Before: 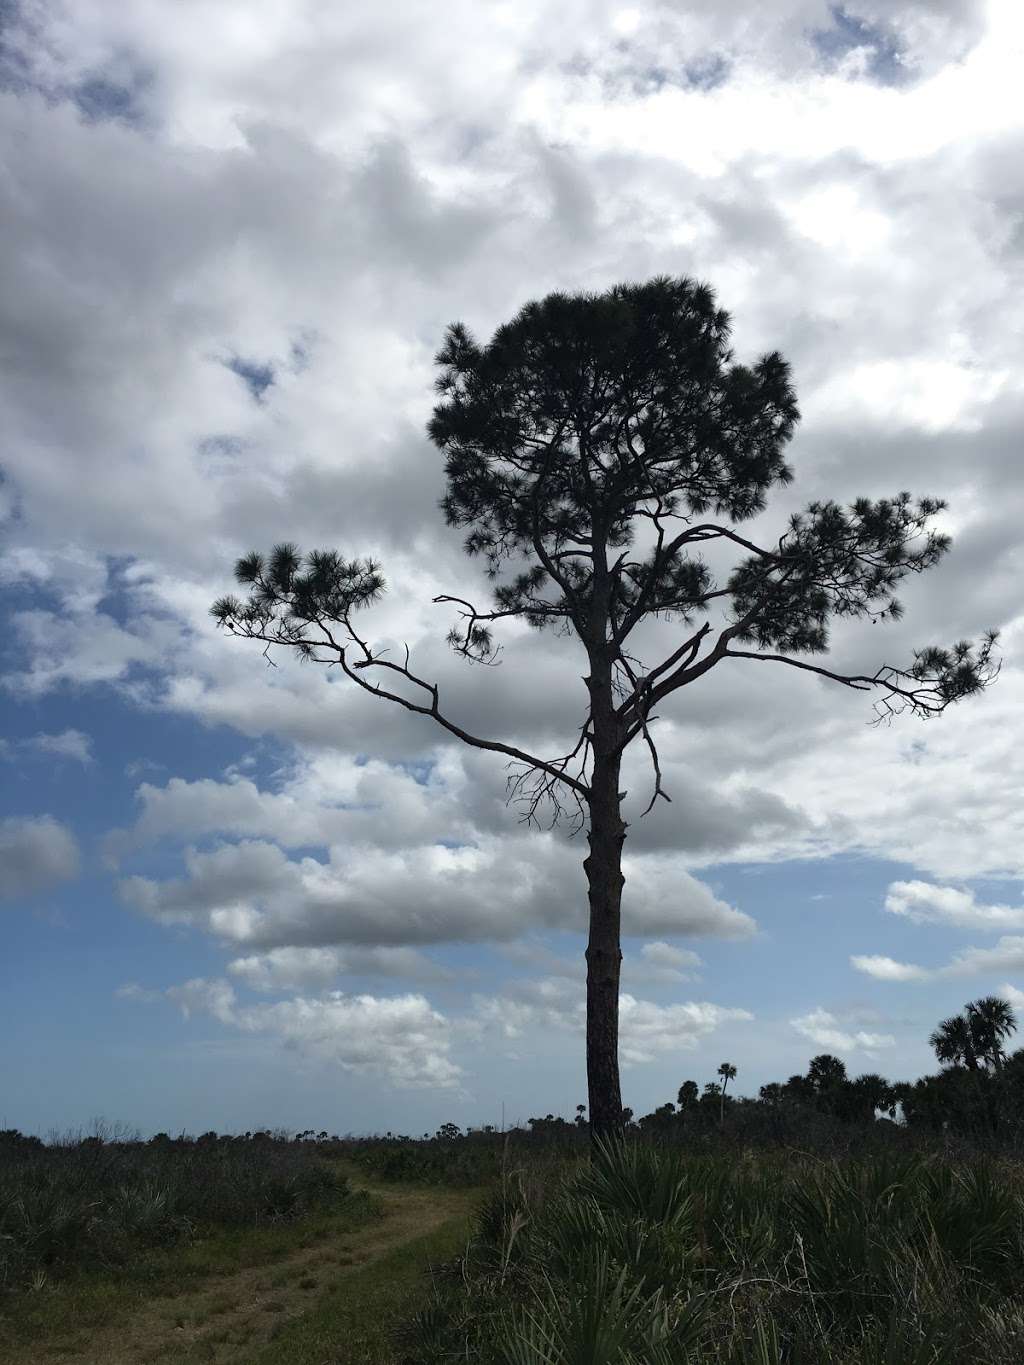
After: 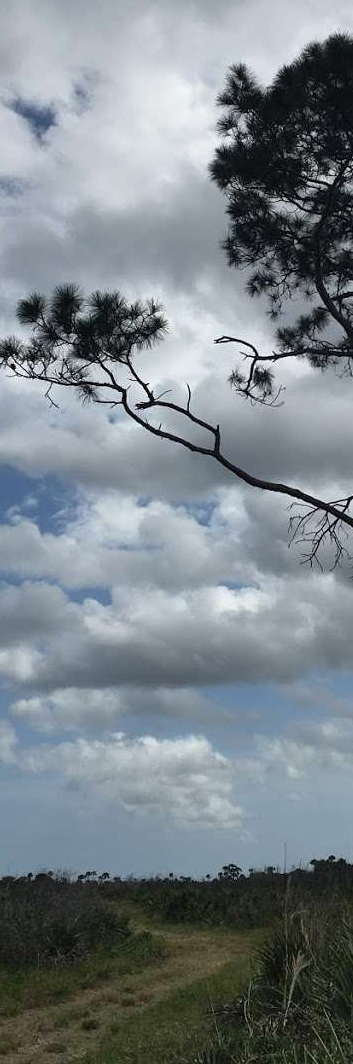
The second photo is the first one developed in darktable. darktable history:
crop and rotate: left 21.361%, top 19.041%, right 44.148%, bottom 2.976%
shadows and highlights: soften with gaussian
base curve: preserve colors none
